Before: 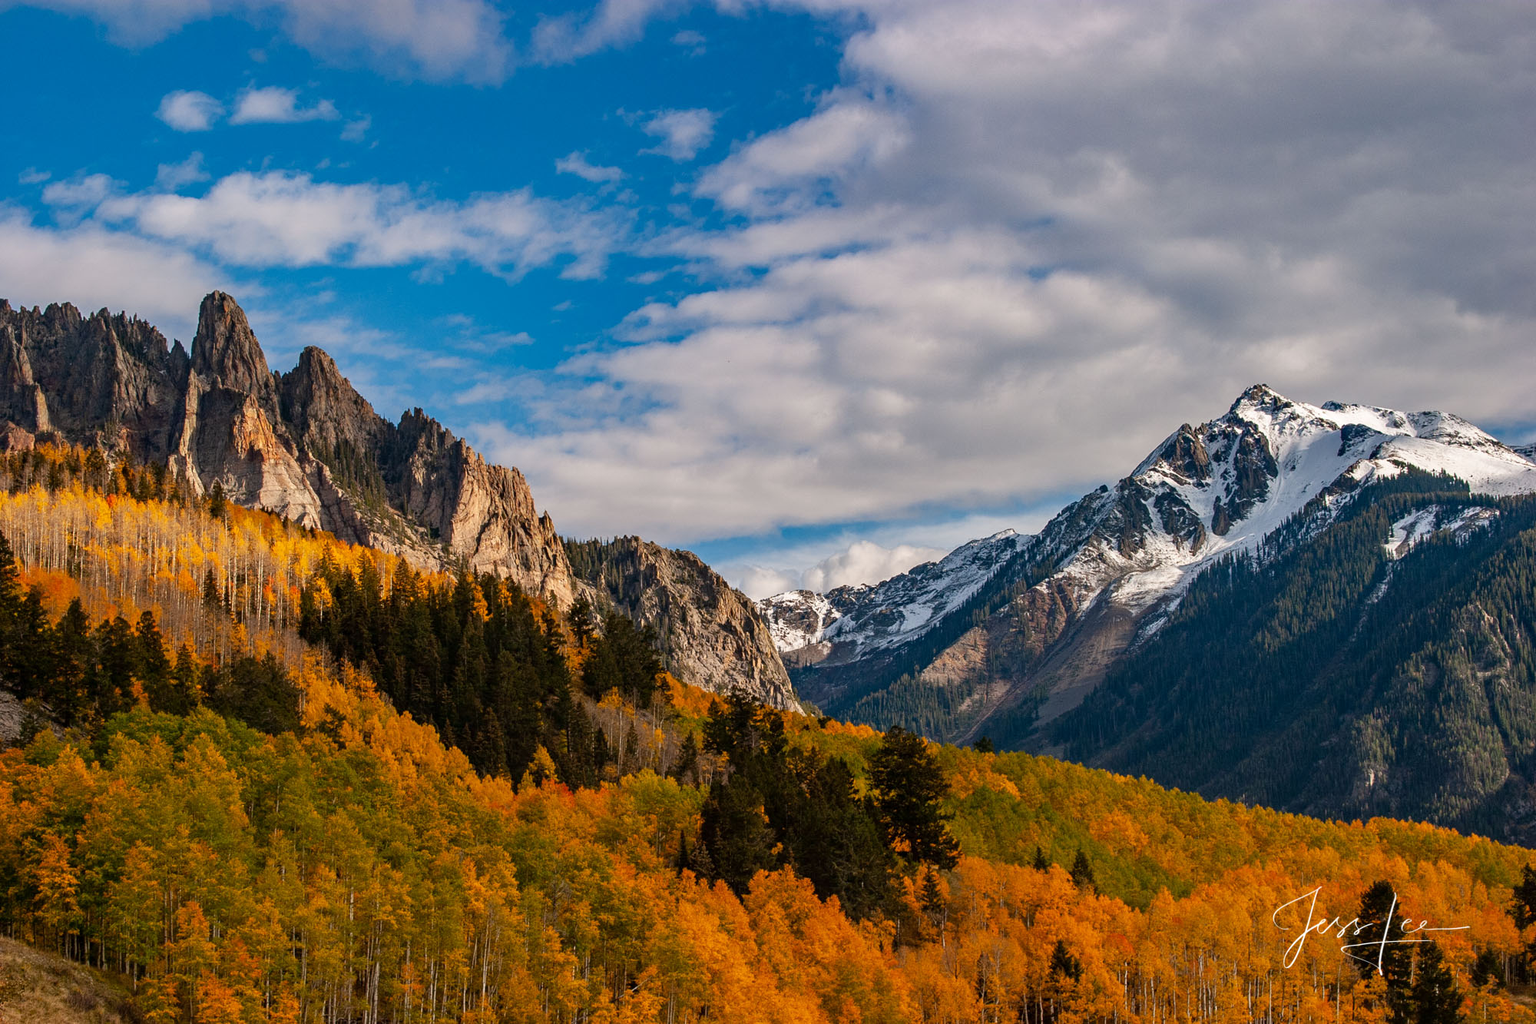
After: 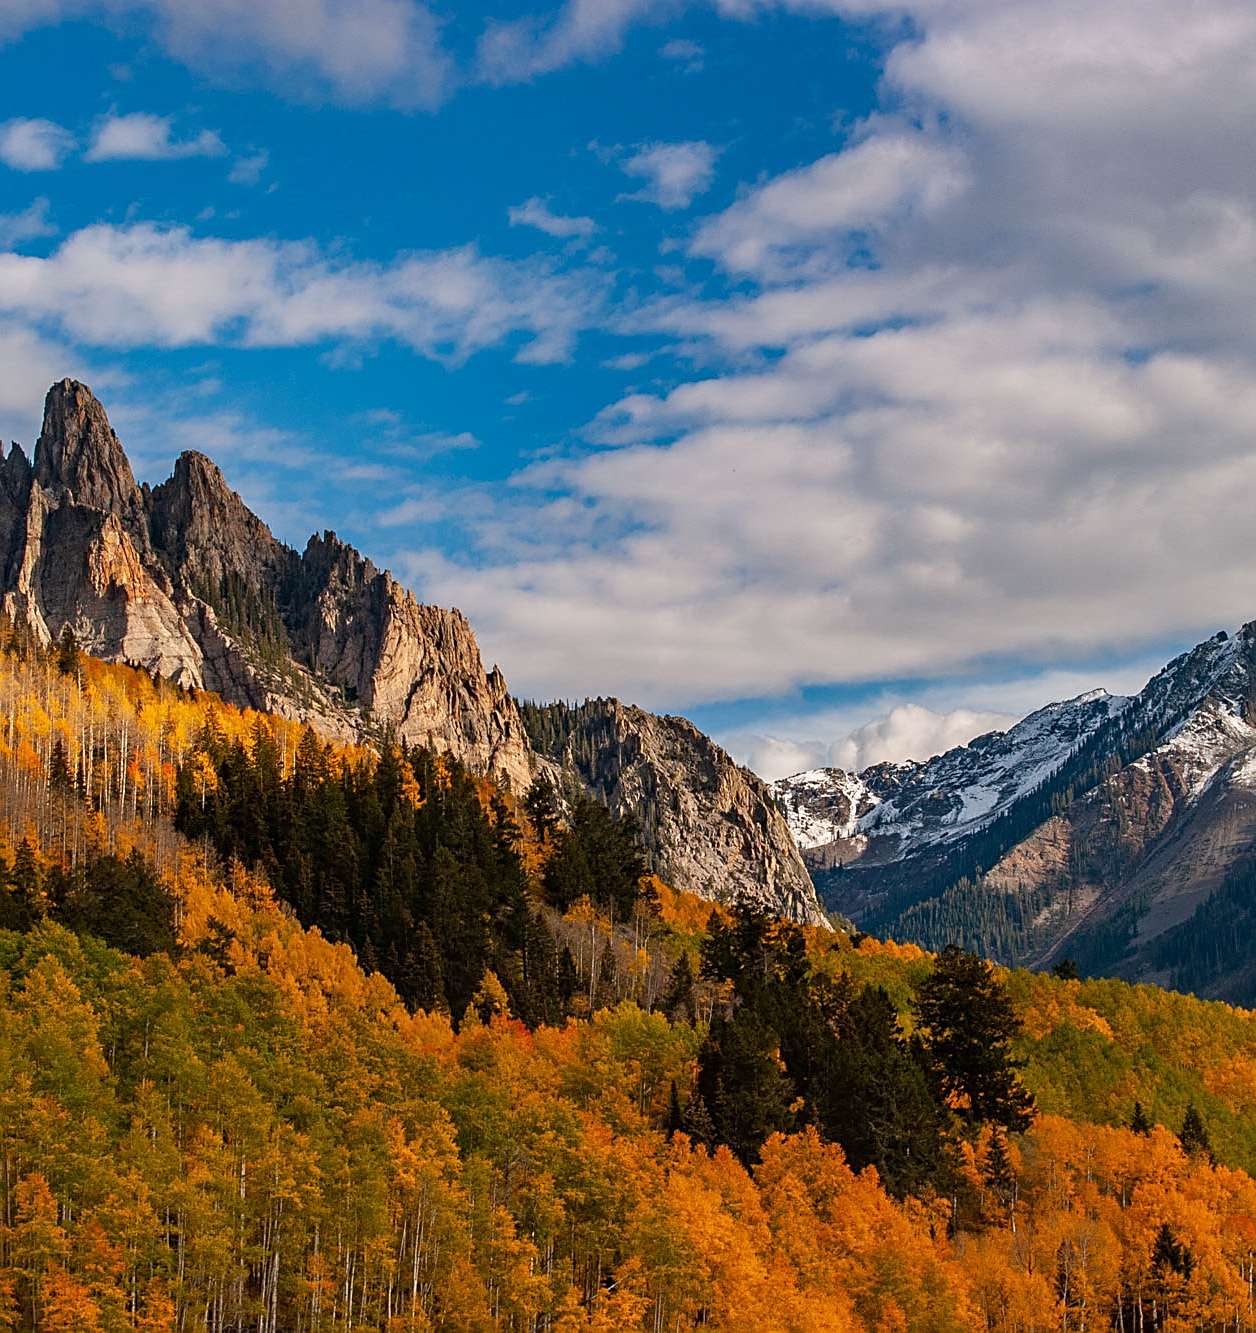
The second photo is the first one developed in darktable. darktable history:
crop: left 10.78%, right 26.375%
sharpen: on, module defaults
